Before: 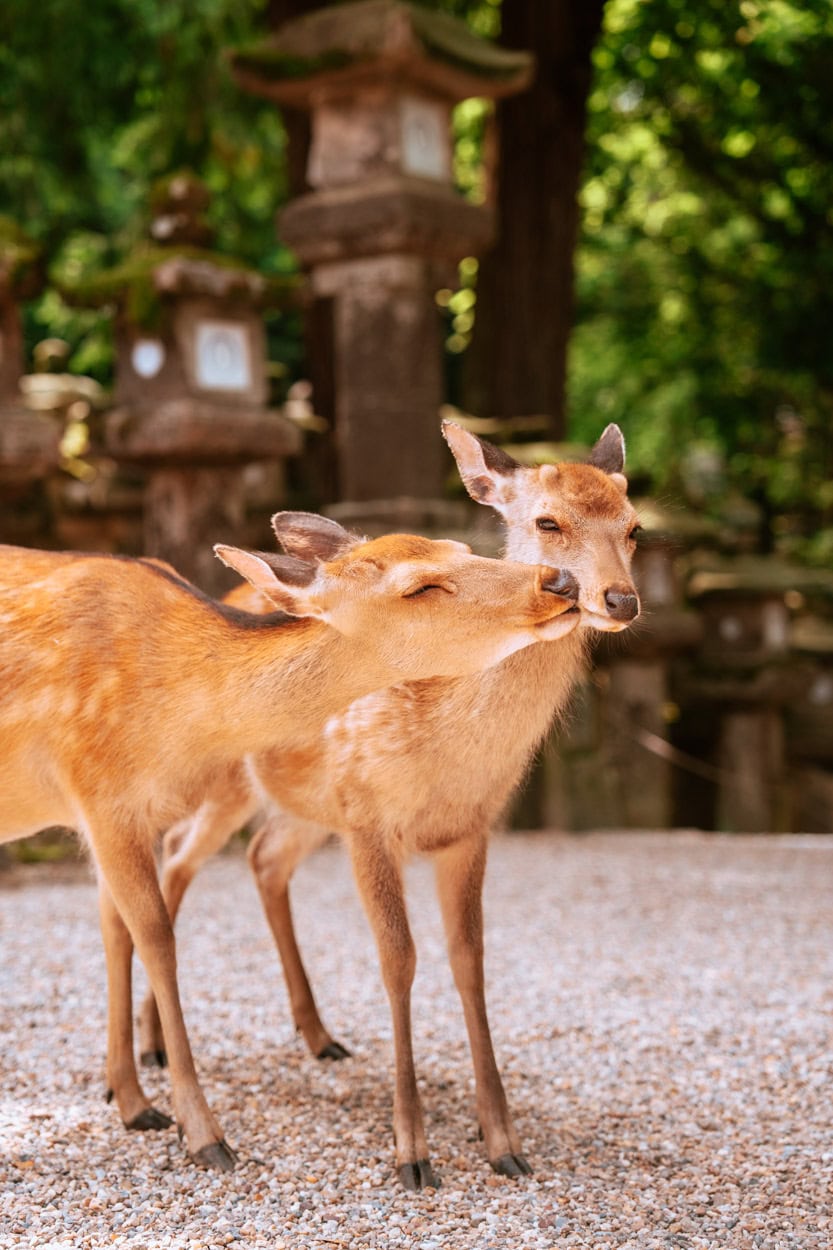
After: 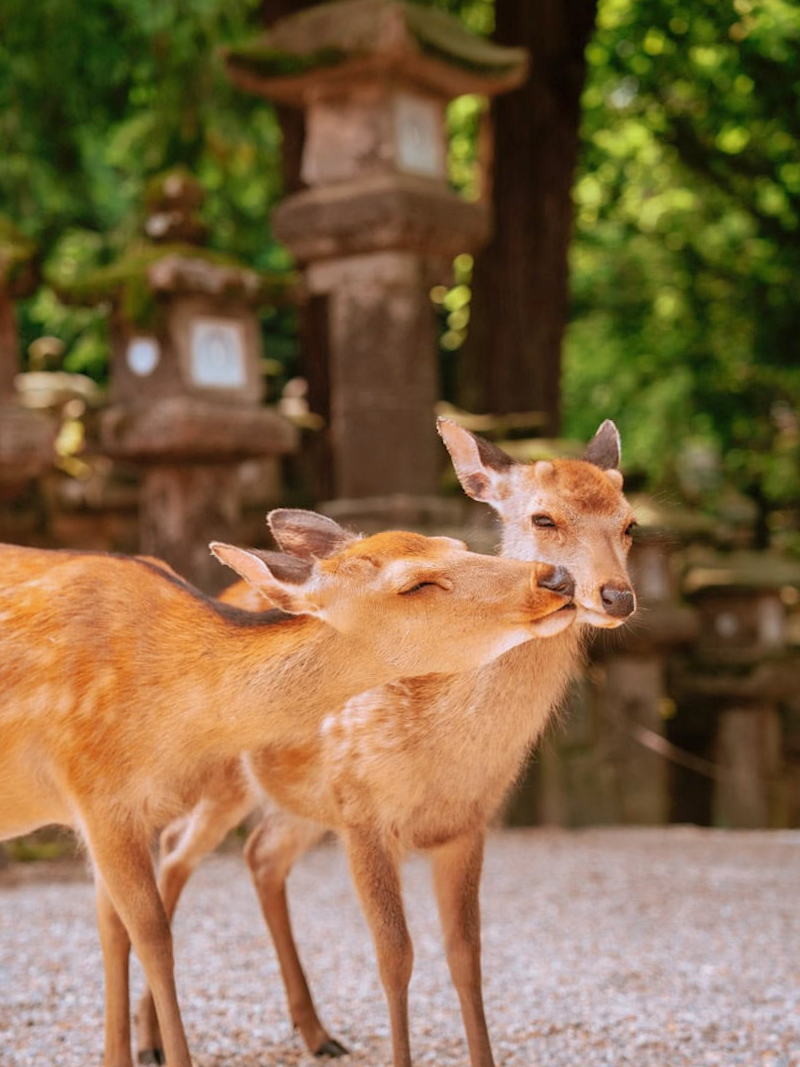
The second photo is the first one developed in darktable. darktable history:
shadows and highlights: on, module defaults
crop and rotate: angle 0.2°, left 0.275%, right 3.127%, bottom 14.18%
